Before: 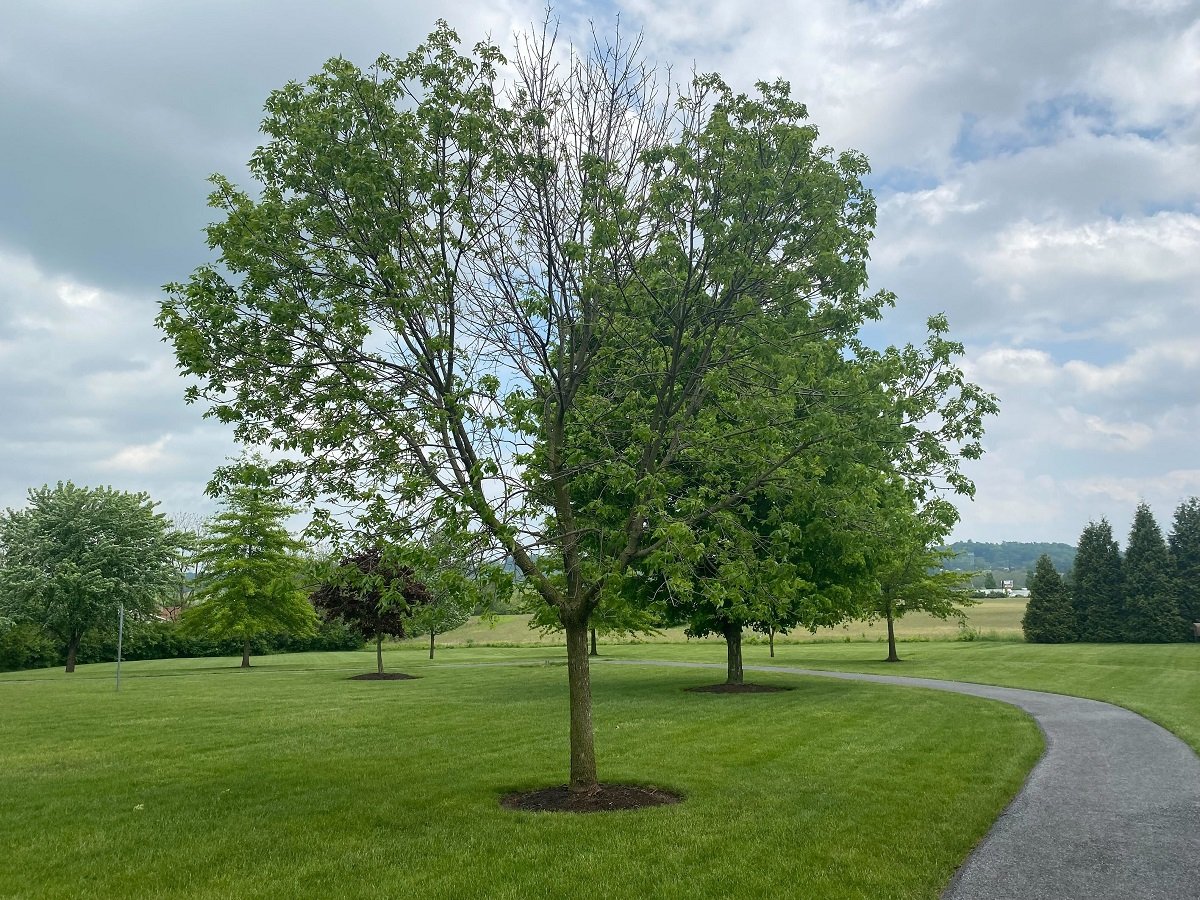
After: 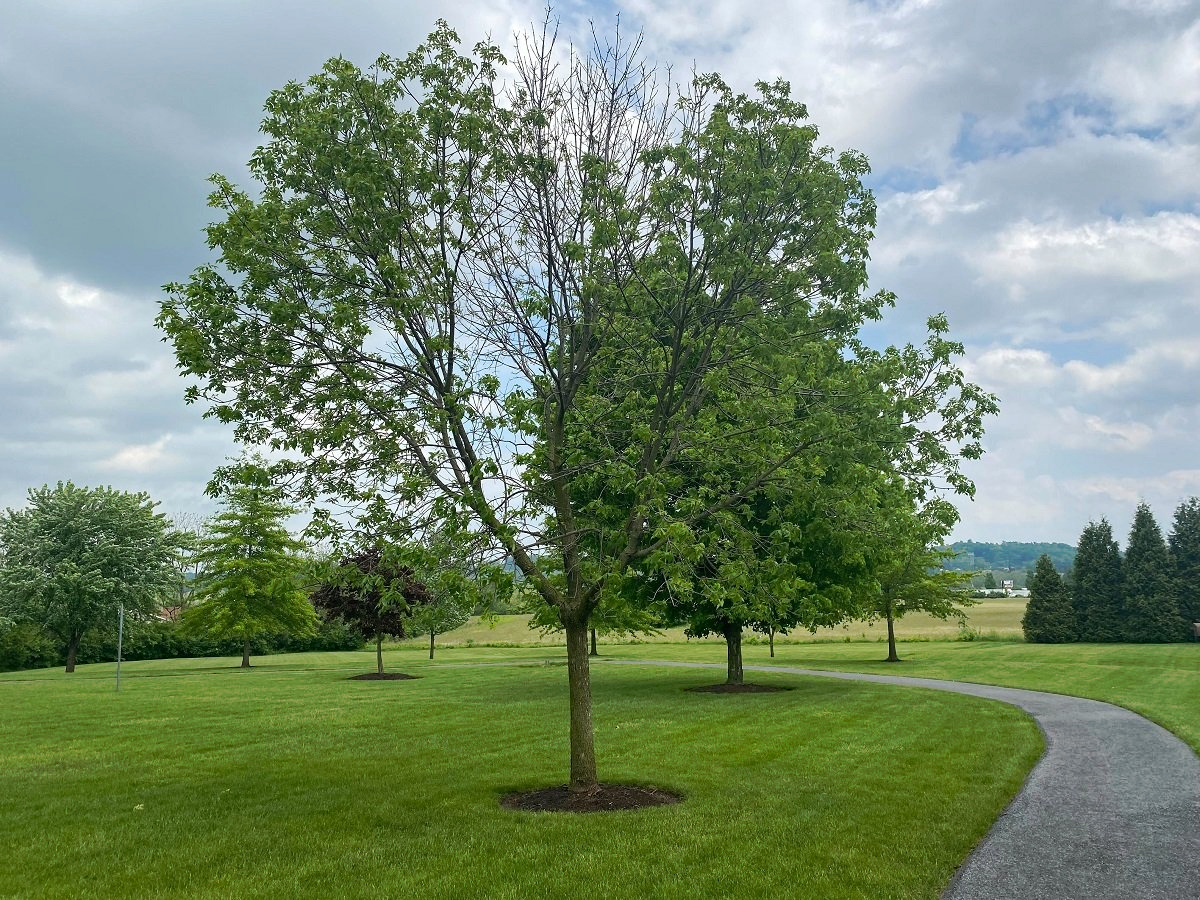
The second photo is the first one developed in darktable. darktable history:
tone curve: curves: ch0 [(0, 0) (0.003, 0.003) (0.011, 0.011) (0.025, 0.025) (0.044, 0.044) (0.069, 0.069) (0.1, 0.099) (0.136, 0.135) (0.177, 0.177) (0.224, 0.224) (0.277, 0.276) (0.335, 0.334) (0.399, 0.398) (0.468, 0.467) (0.543, 0.565) (0.623, 0.641) (0.709, 0.723) (0.801, 0.81) (0.898, 0.902) (1, 1)], preserve colors none
haze removal: on, module defaults
